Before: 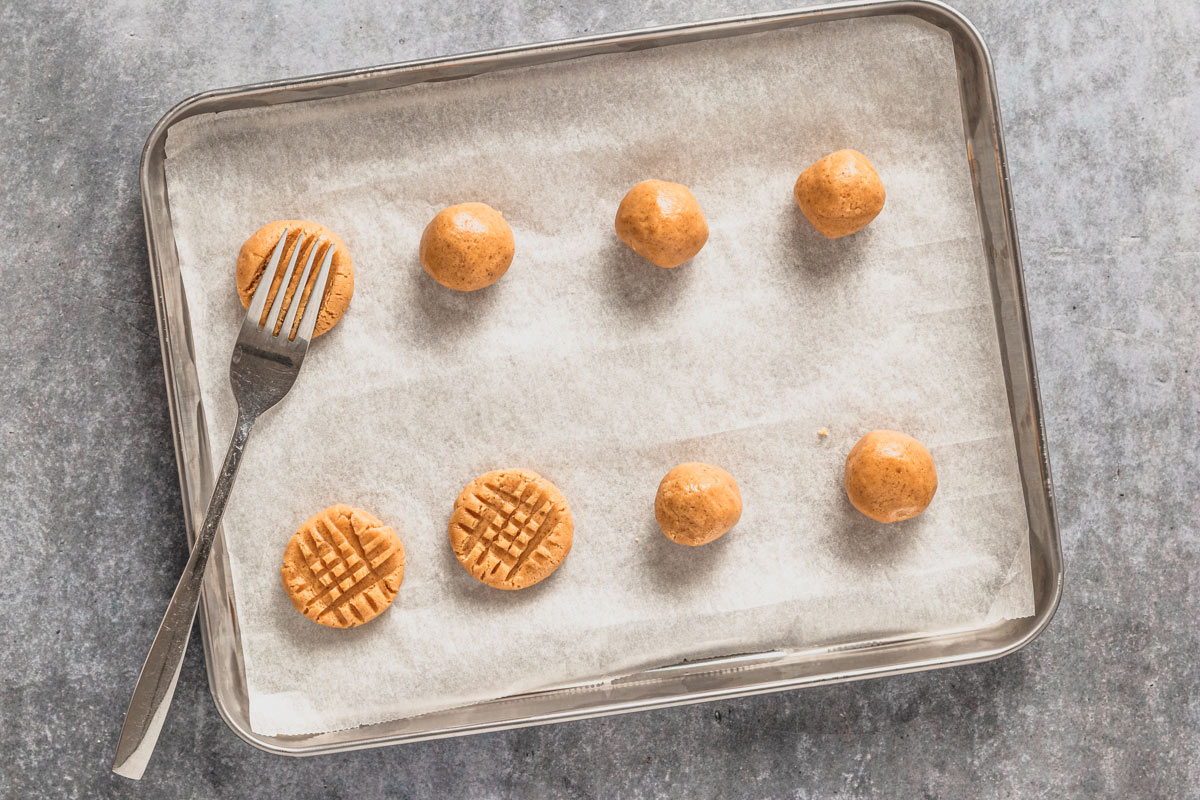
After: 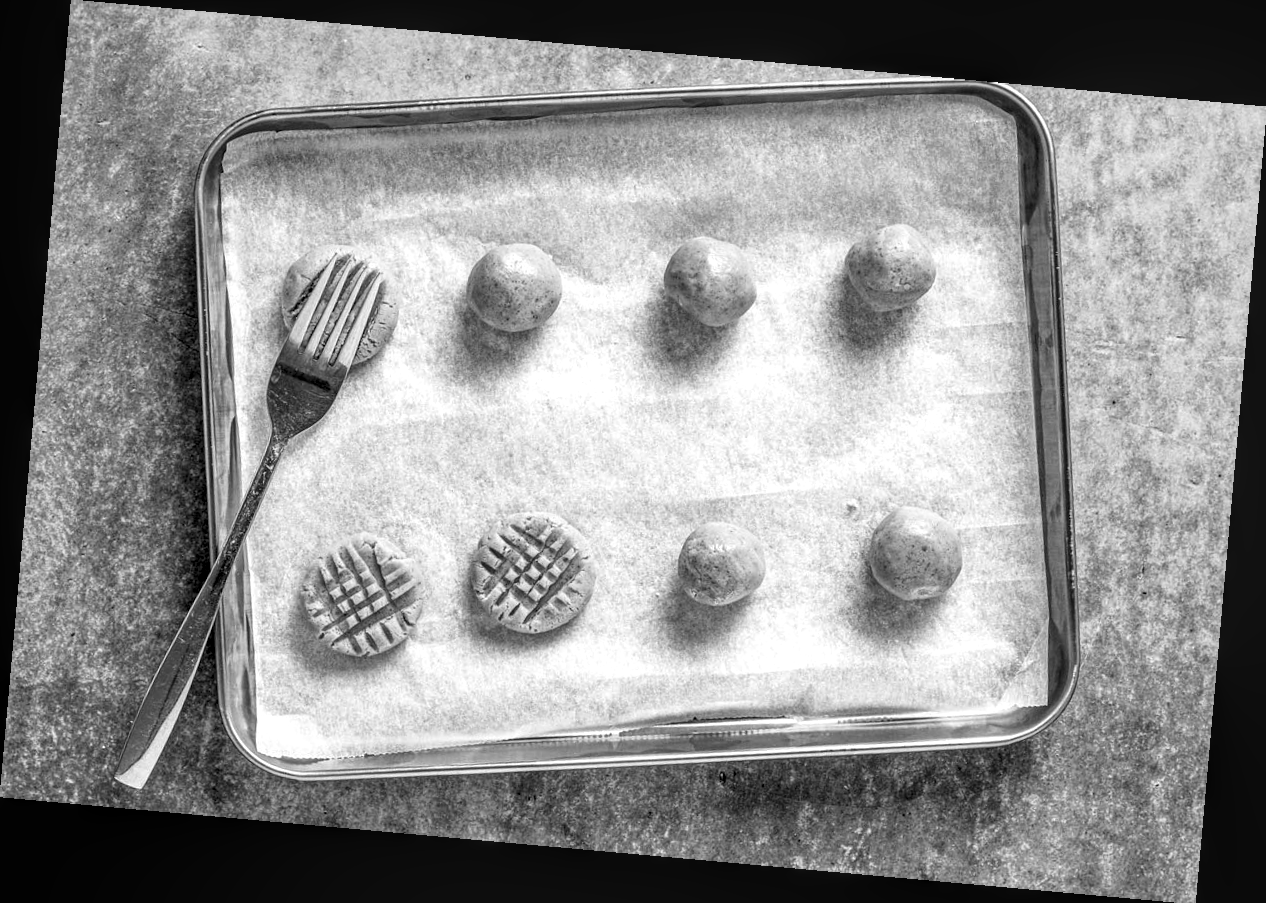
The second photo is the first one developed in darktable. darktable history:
color correction: highlights a* 5.81, highlights b* 4.84
monochrome: a 1.94, b -0.638
exposure: exposure 0.02 EV, compensate highlight preservation false
local contrast: on, module defaults
levels: levels [0.182, 0.542, 0.902]
rotate and perspective: rotation 5.12°, automatic cropping off
